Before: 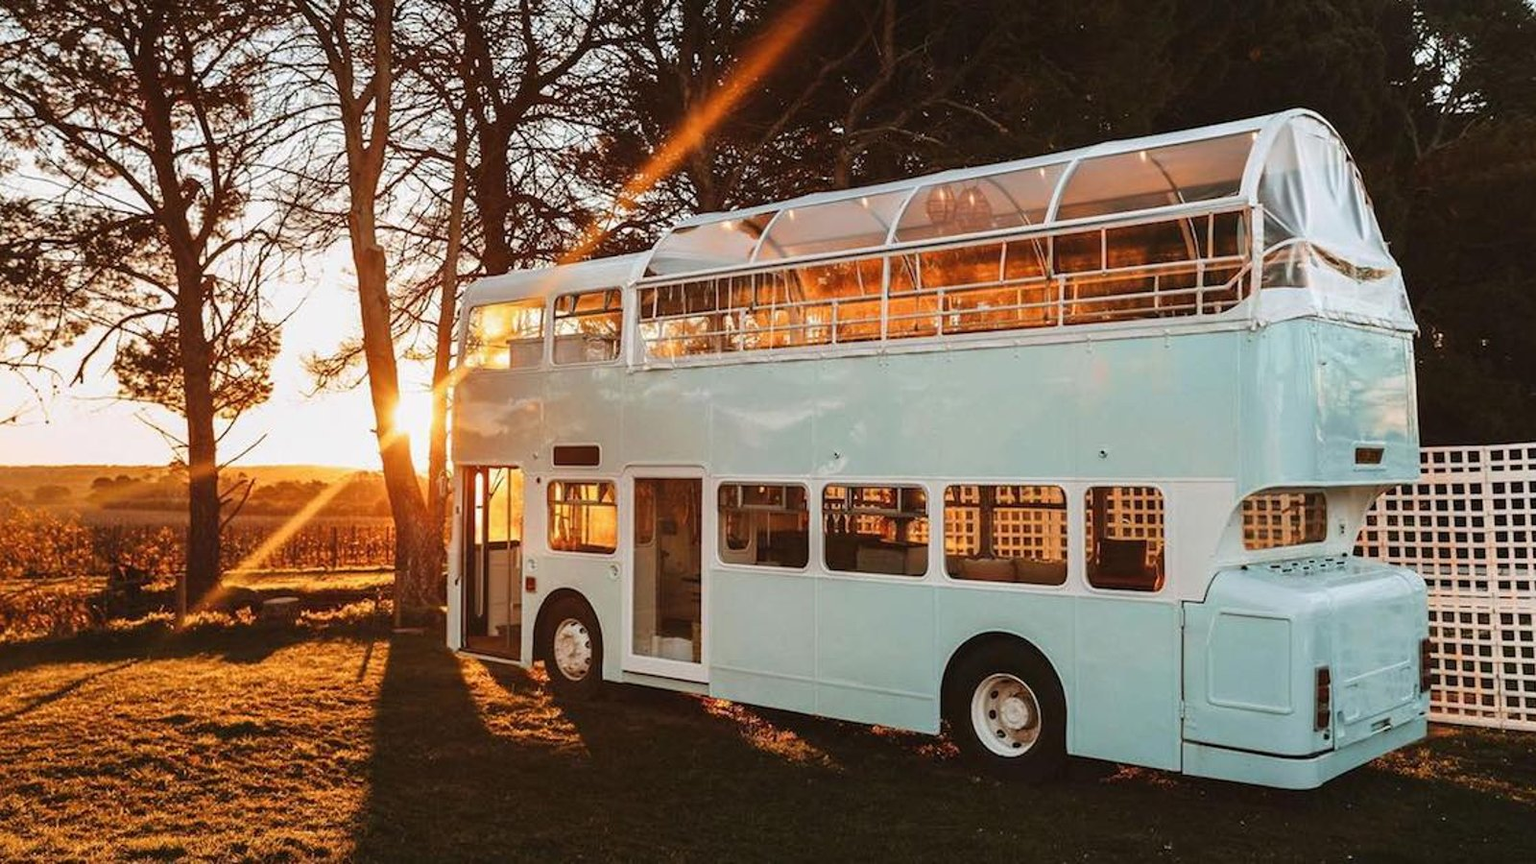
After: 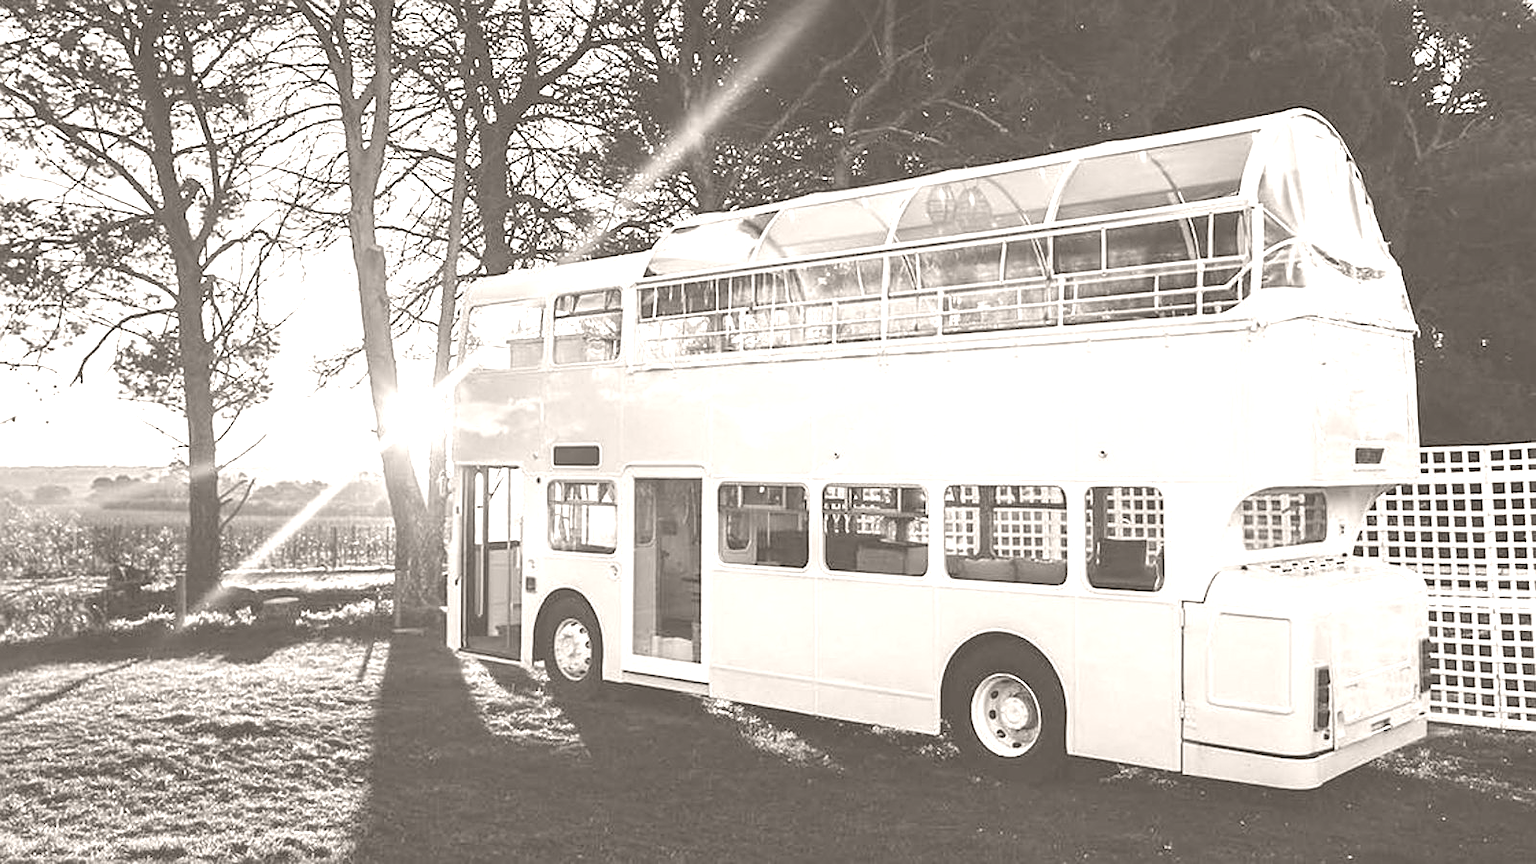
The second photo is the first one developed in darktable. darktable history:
sharpen: on, module defaults
colorize: hue 34.49°, saturation 35.33%, source mix 100%, lightness 55%, version 1
